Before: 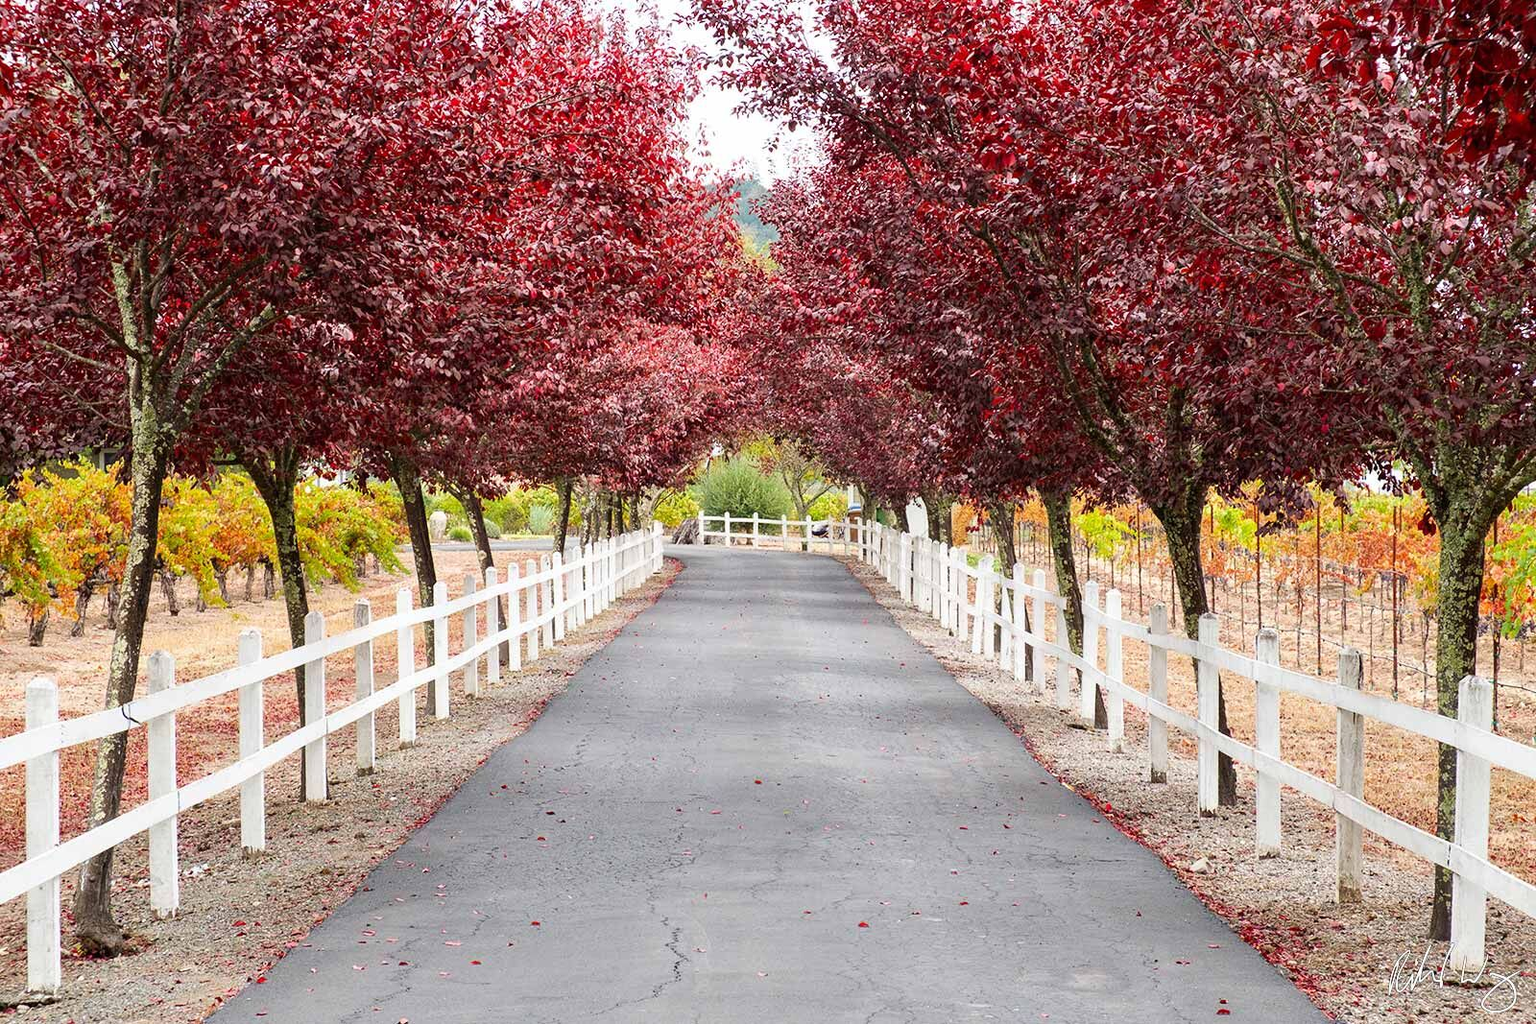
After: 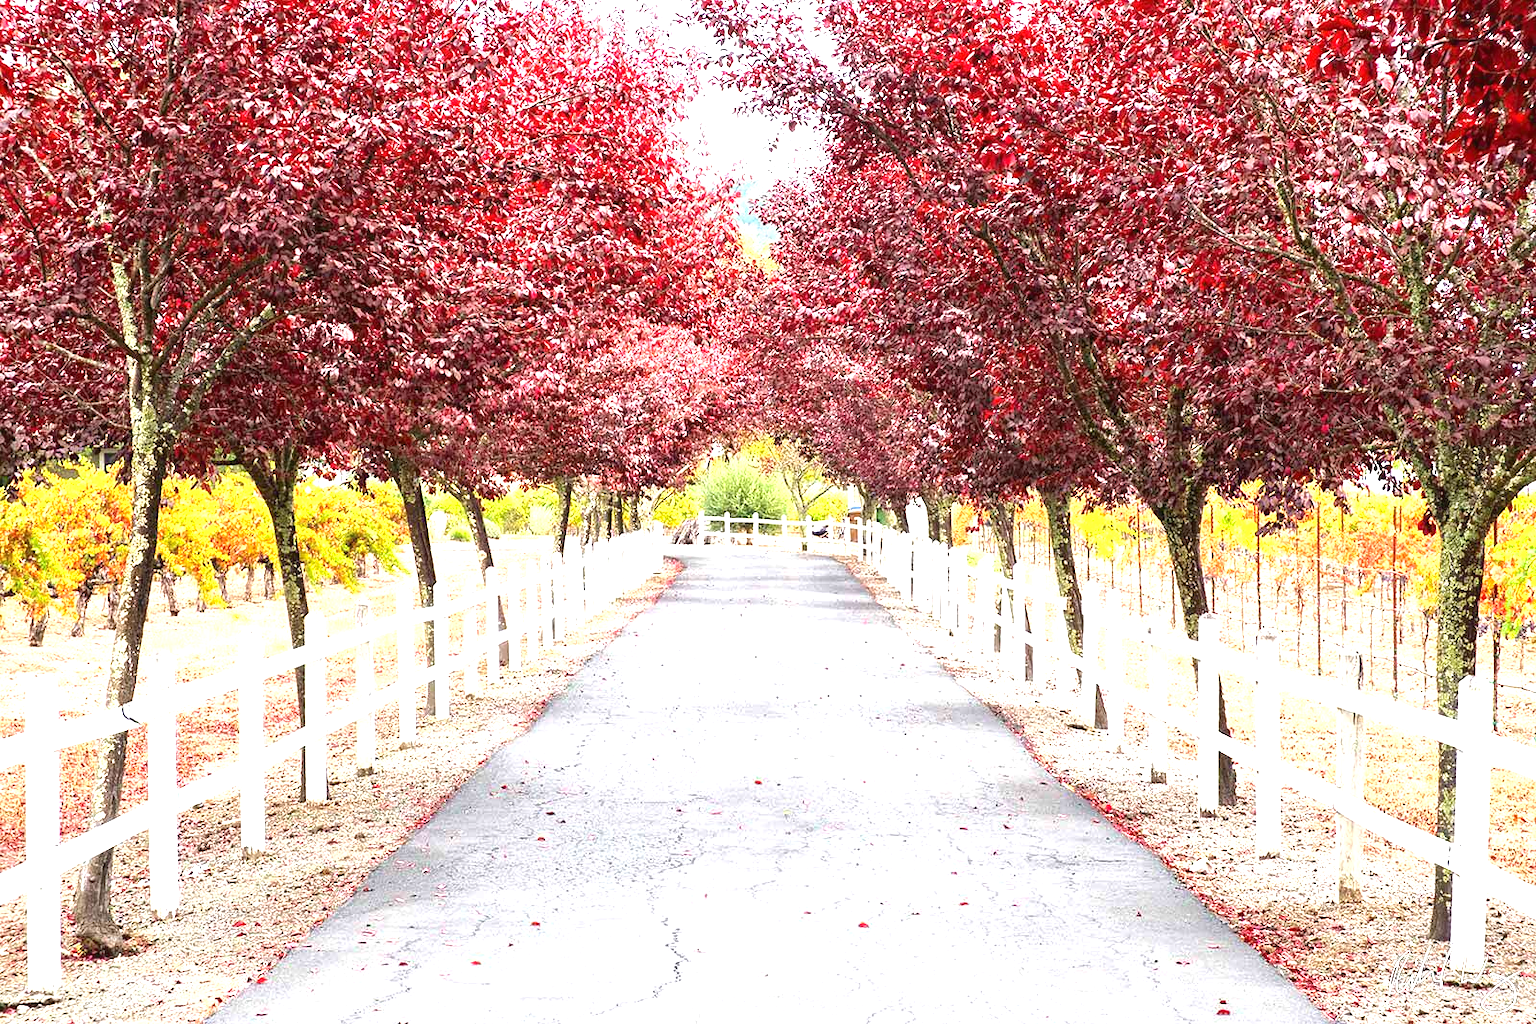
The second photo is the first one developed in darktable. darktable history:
shadows and highlights: shadows 62.16, white point adjustment 0.395, highlights -33.88, compress 83.54%
exposure: black level correction 0, exposure 1.39 EV, compensate exposure bias true, compensate highlight preservation false
